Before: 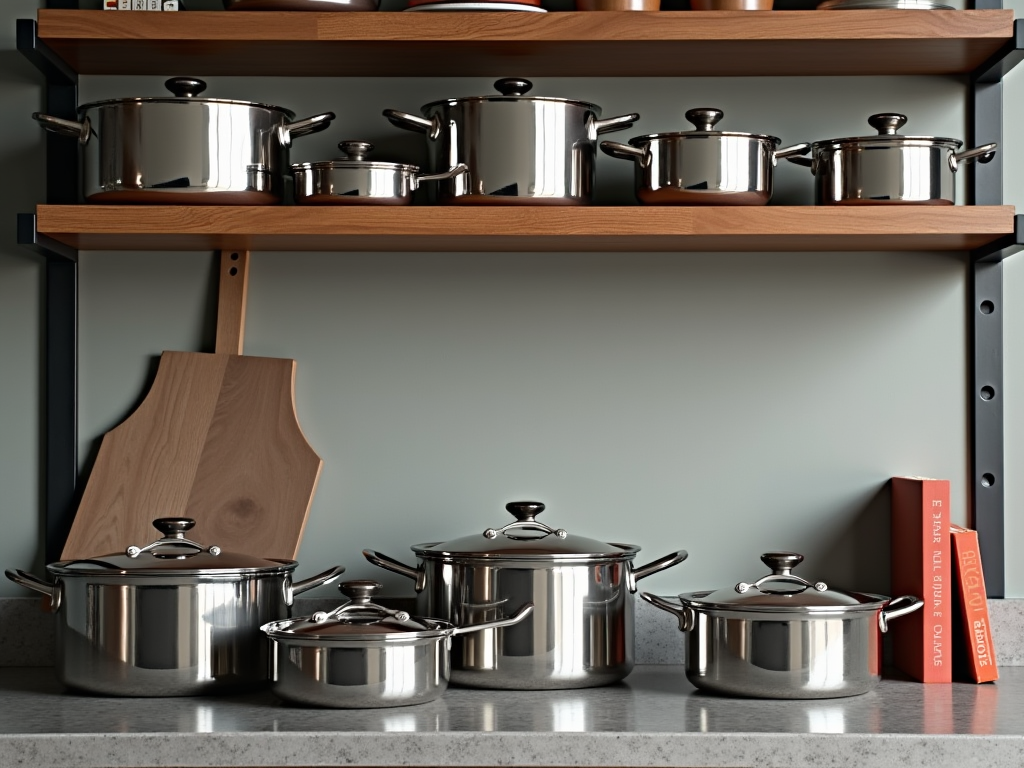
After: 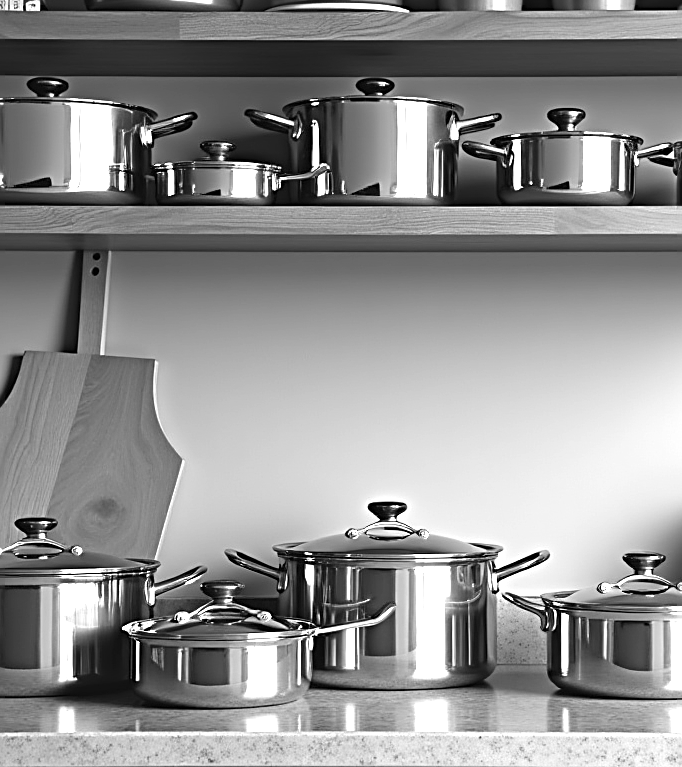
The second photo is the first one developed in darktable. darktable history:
monochrome: a 32, b 64, size 2.3
crop and rotate: left 13.537%, right 19.796%
exposure: black level correction -0.002, exposure 1.115 EV, compensate highlight preservation false
sharpen: on, module defaults
